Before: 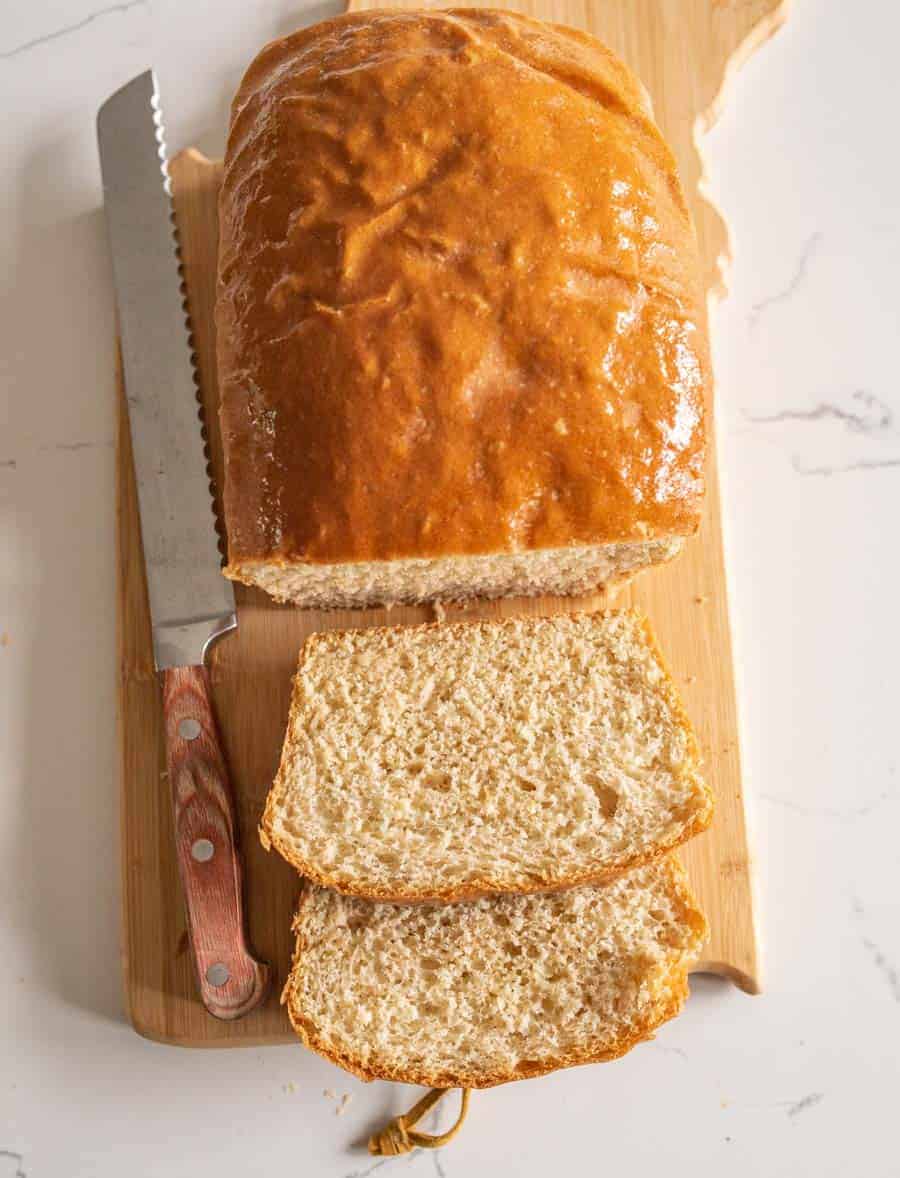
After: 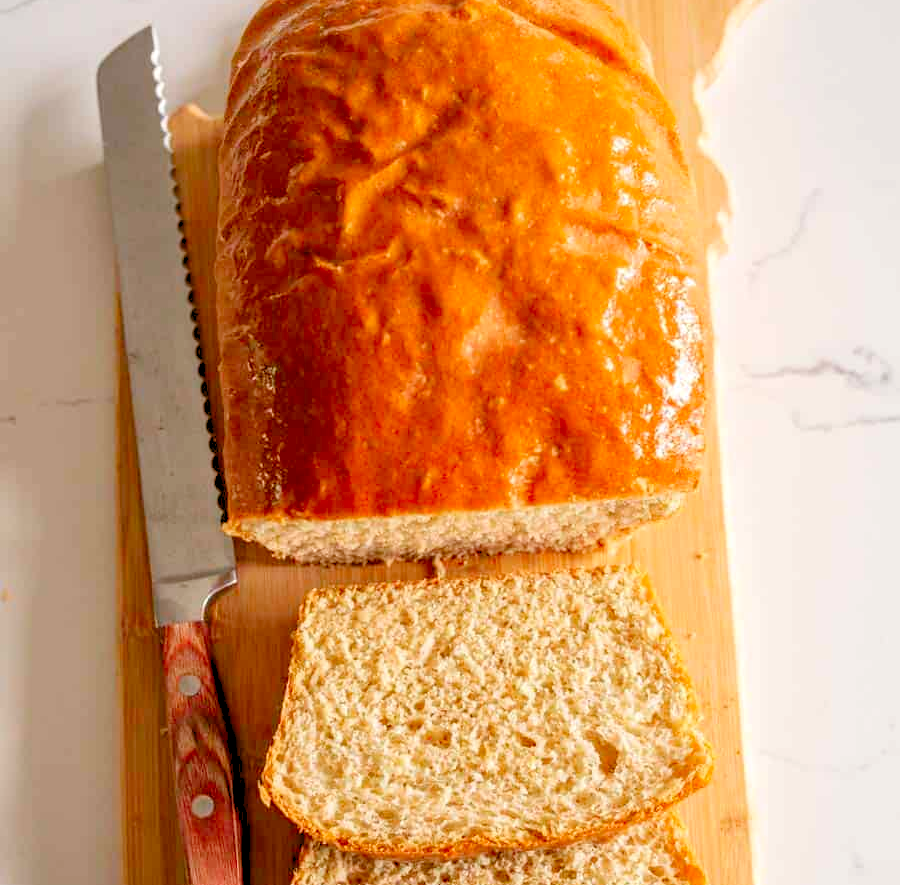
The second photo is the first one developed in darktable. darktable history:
crop: top 3.763%, bottom 21.087%
levels: levels [0.072, 0.414, 0.976]
contrast brightness saturation: brightness -0.215, saturation 0.079
